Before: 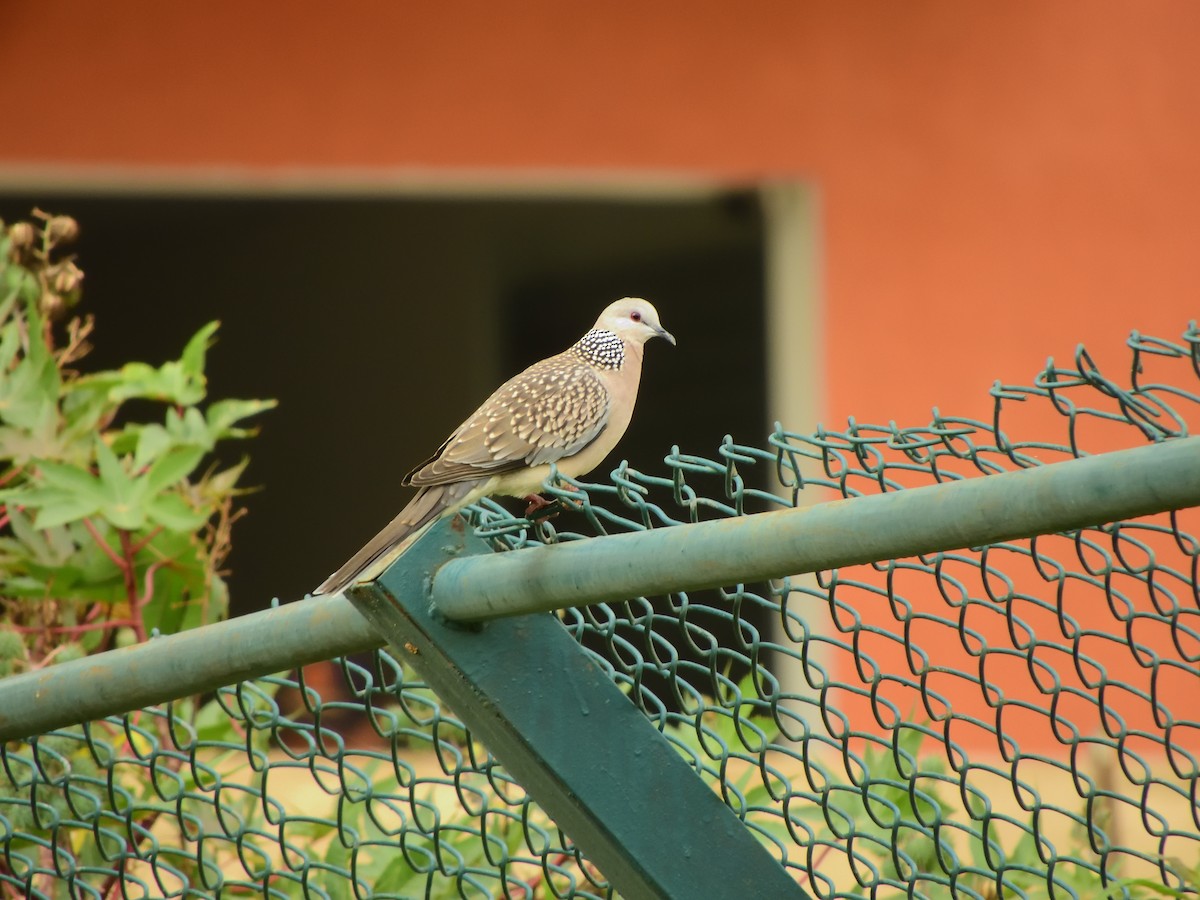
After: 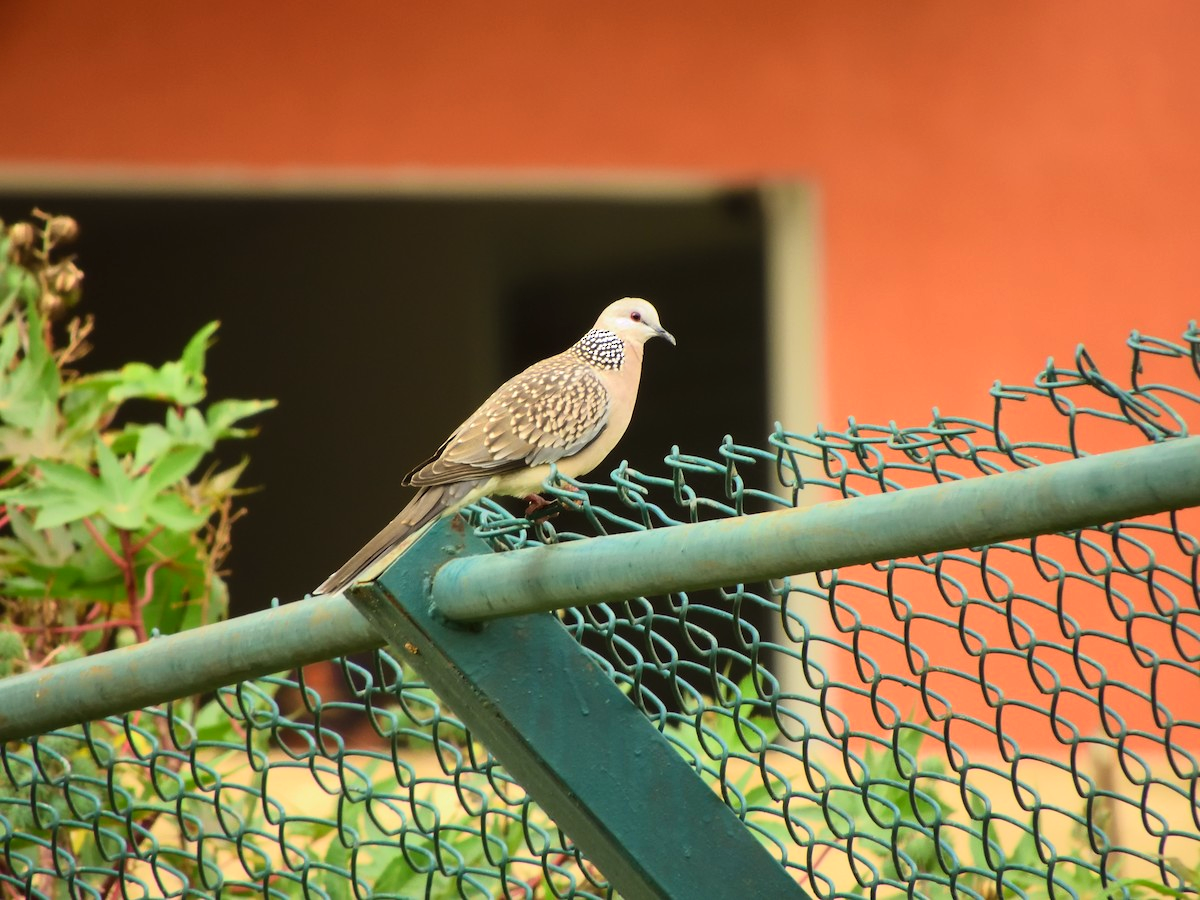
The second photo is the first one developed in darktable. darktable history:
tone equalizer: -8 EV -0.417 EV, -7 EV -0.389 EV, -6 EV -0.333 EV, -5 EV -0.222 EV, -3 EV 0.222 EV, -2 EV 0.333 EV, -1 EV 0.389 EV, +0 EV 0.417 EV, edges refinement/feathering 500, mask exposure compensation -1.57 EV, preserve details no
tone curve: curves: ch0 [(0.013, 0) (0.061, 0.068) (0.239, 0.256) (0.502, 0.505) (0.683, 0.676) (0.761, 0.773) (0.858, 0.858) (0.987, 0.945)]; ch1 [(0, 0) (0.172, 0.123) (0.304, 0.267) (0.414, 0.395) (0.472, 0.473) (0.502, 0.508) (0.521, 0.528) (0.583, 0.595) (0.654, 0.673) (0.728, 0.761) (1, 1)]; ch2 [(0, 0) (0.411, 0.424) (0.485, 0.476) (0.502, 0.502) (0.553, 0.557) (0.57, 0.576) (1, 1)], color space Lab, independent channels, preserve colors none
